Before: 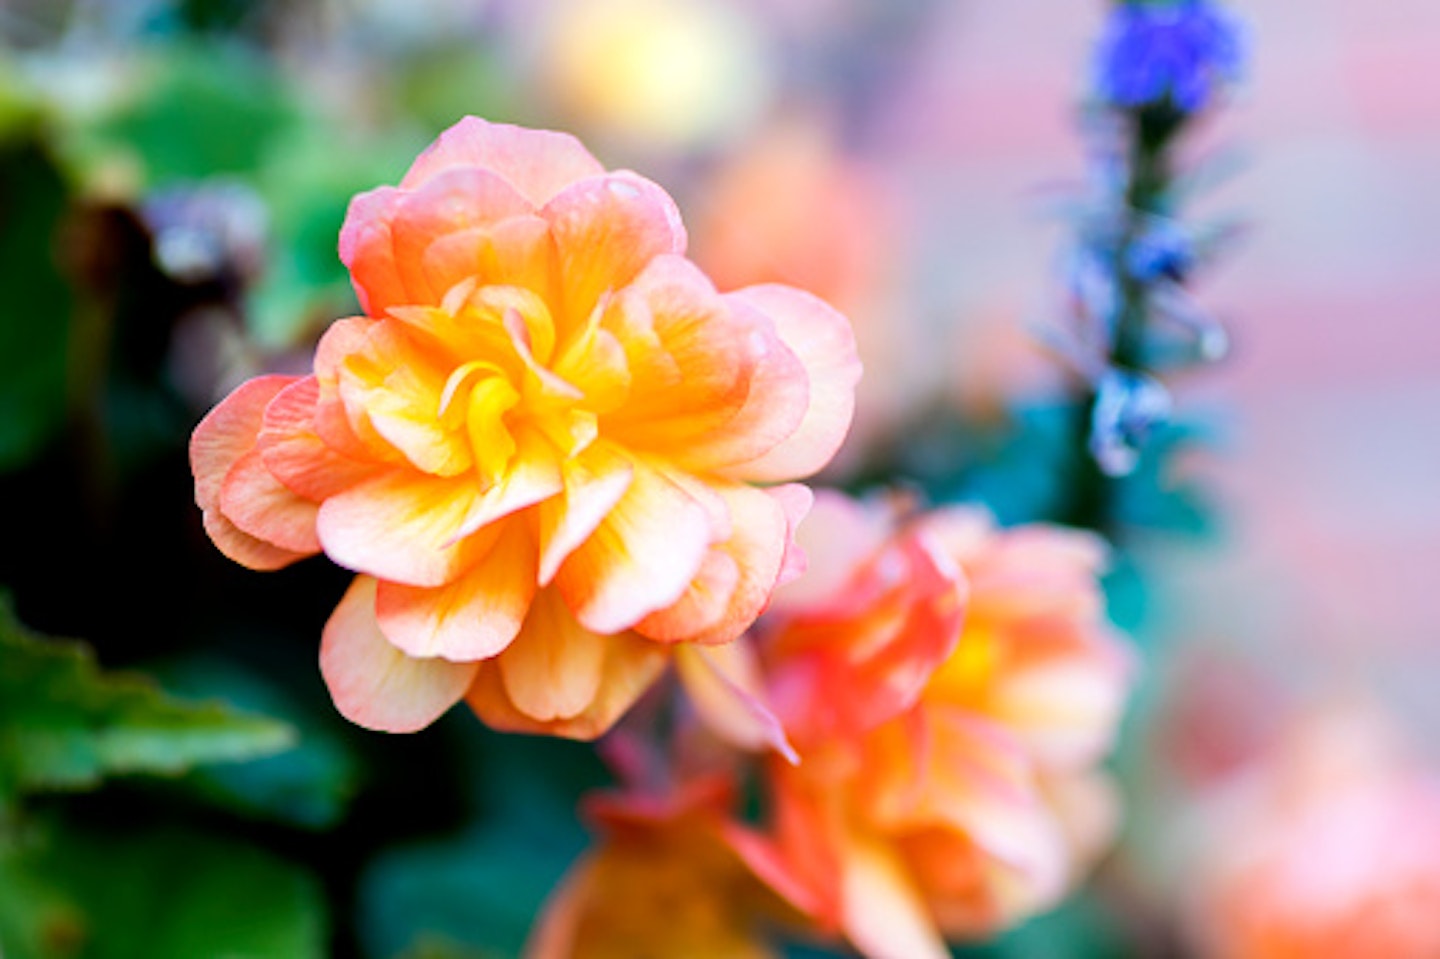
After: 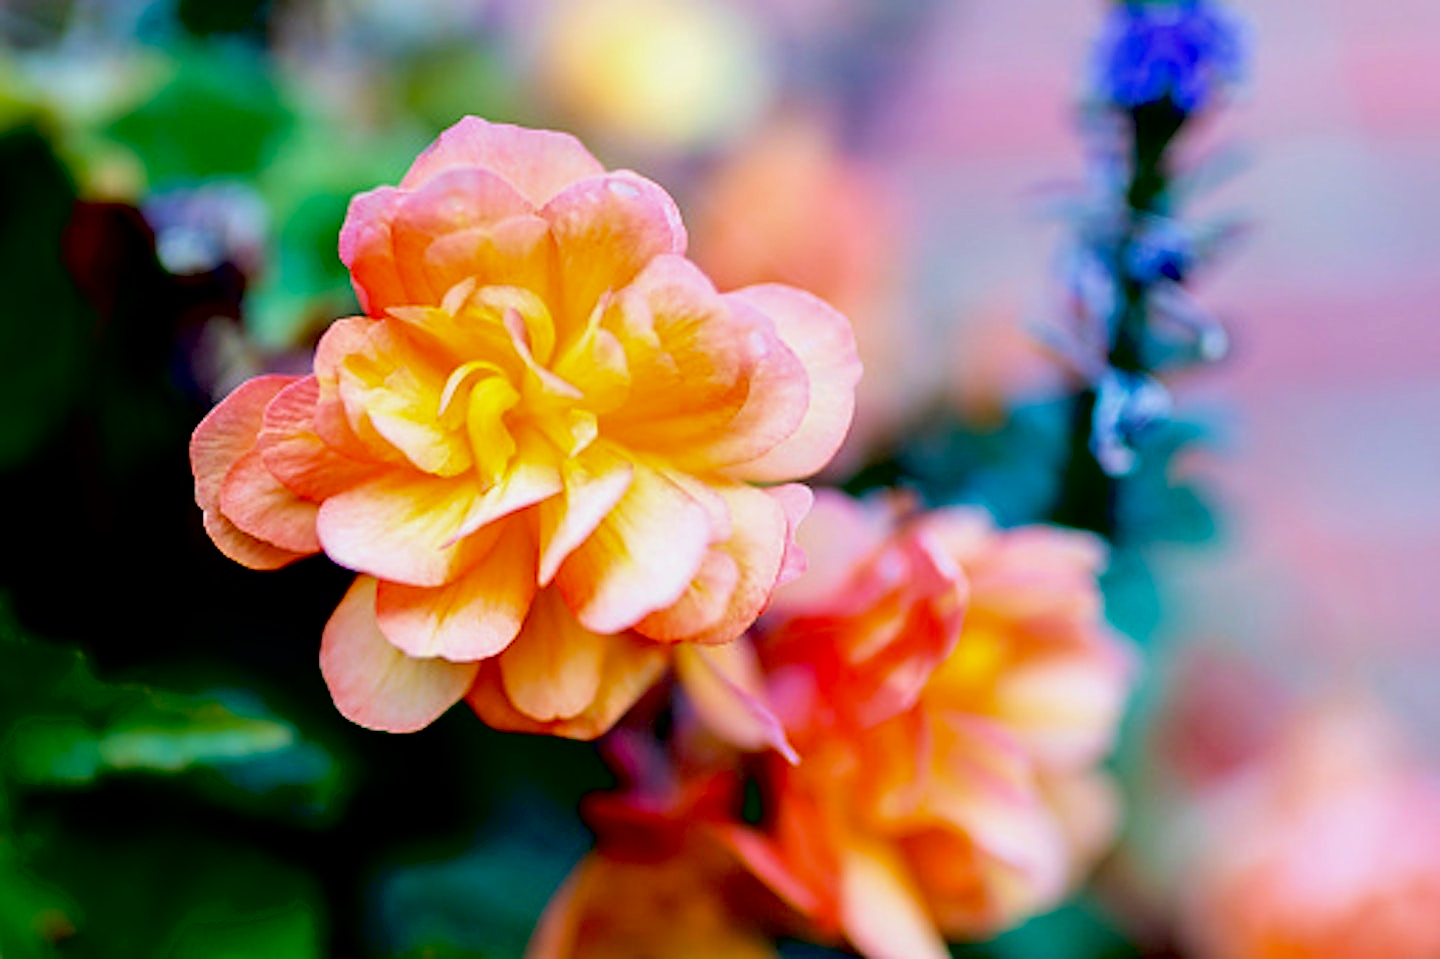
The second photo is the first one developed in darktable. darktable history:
exposure: black level correction 0.045, exposure -0.232 EV, compensate highlight preservation false
sharpen: on, module defaults
velvia: on, module defaults
local contrast: mode bilateral grid, contrast 20, coarseness 50, detail 119%, midtone range 0.2
